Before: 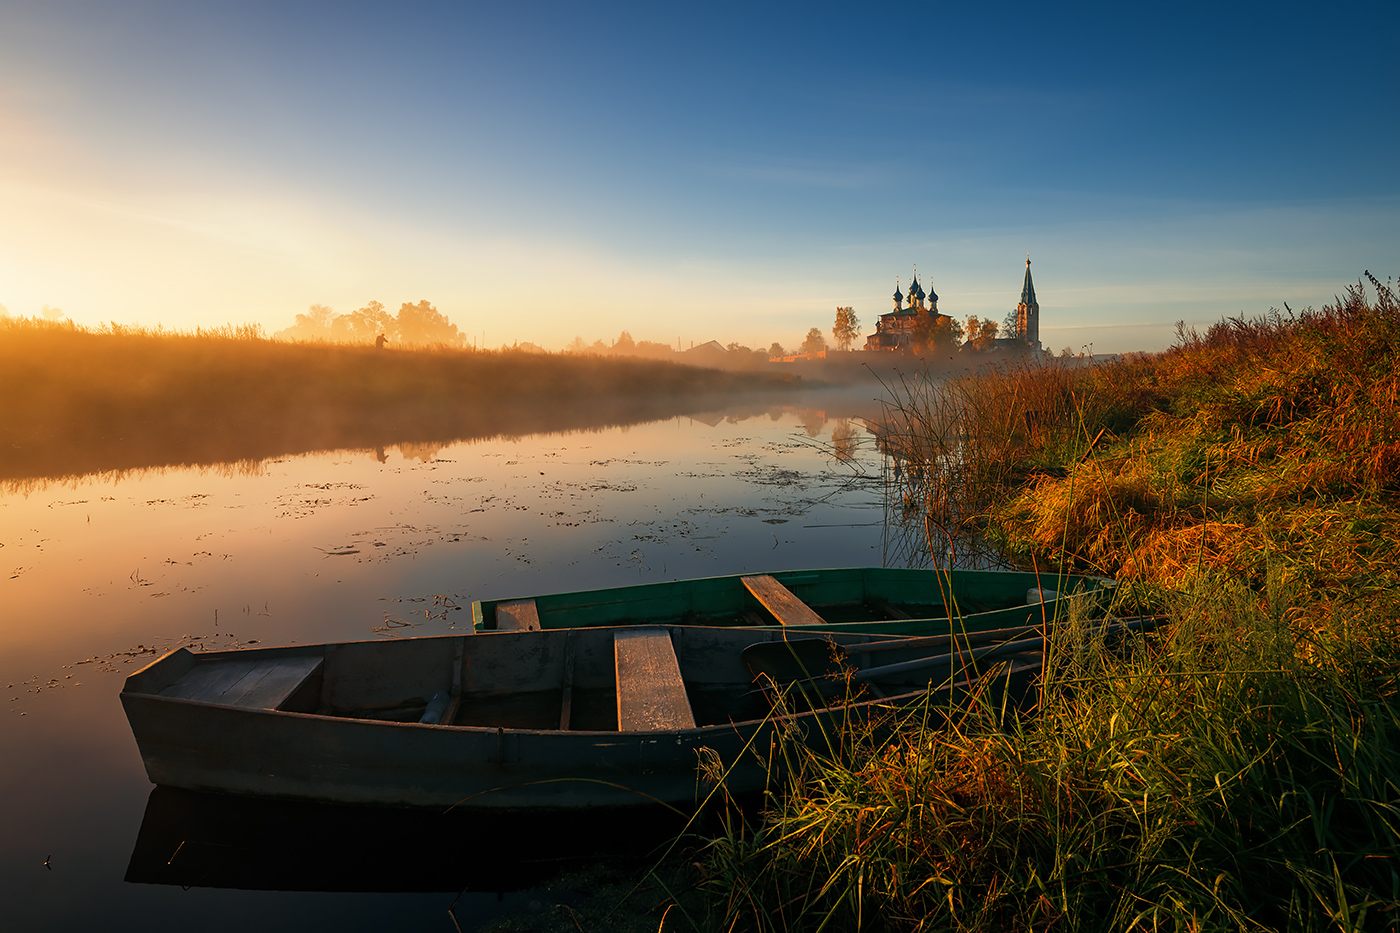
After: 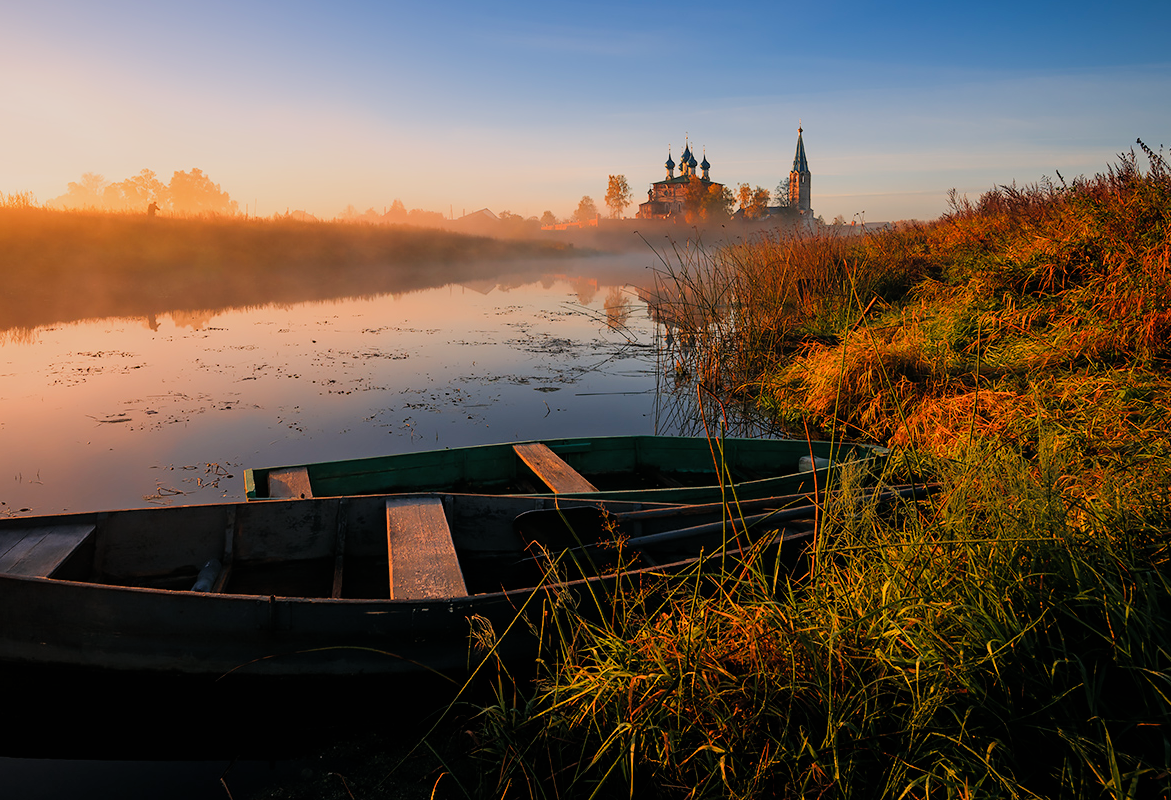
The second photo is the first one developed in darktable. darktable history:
white balance: red 1.05, blue 1.072
crop: left 16.315%, top 14.246%
contrast brightness saturation: contrast 0.07, brightness 0.08, saturation 0.18
filmic rgb: black relative exposure -7.65 EV, white relative exposure 4.56 EV, hardness 3.61
